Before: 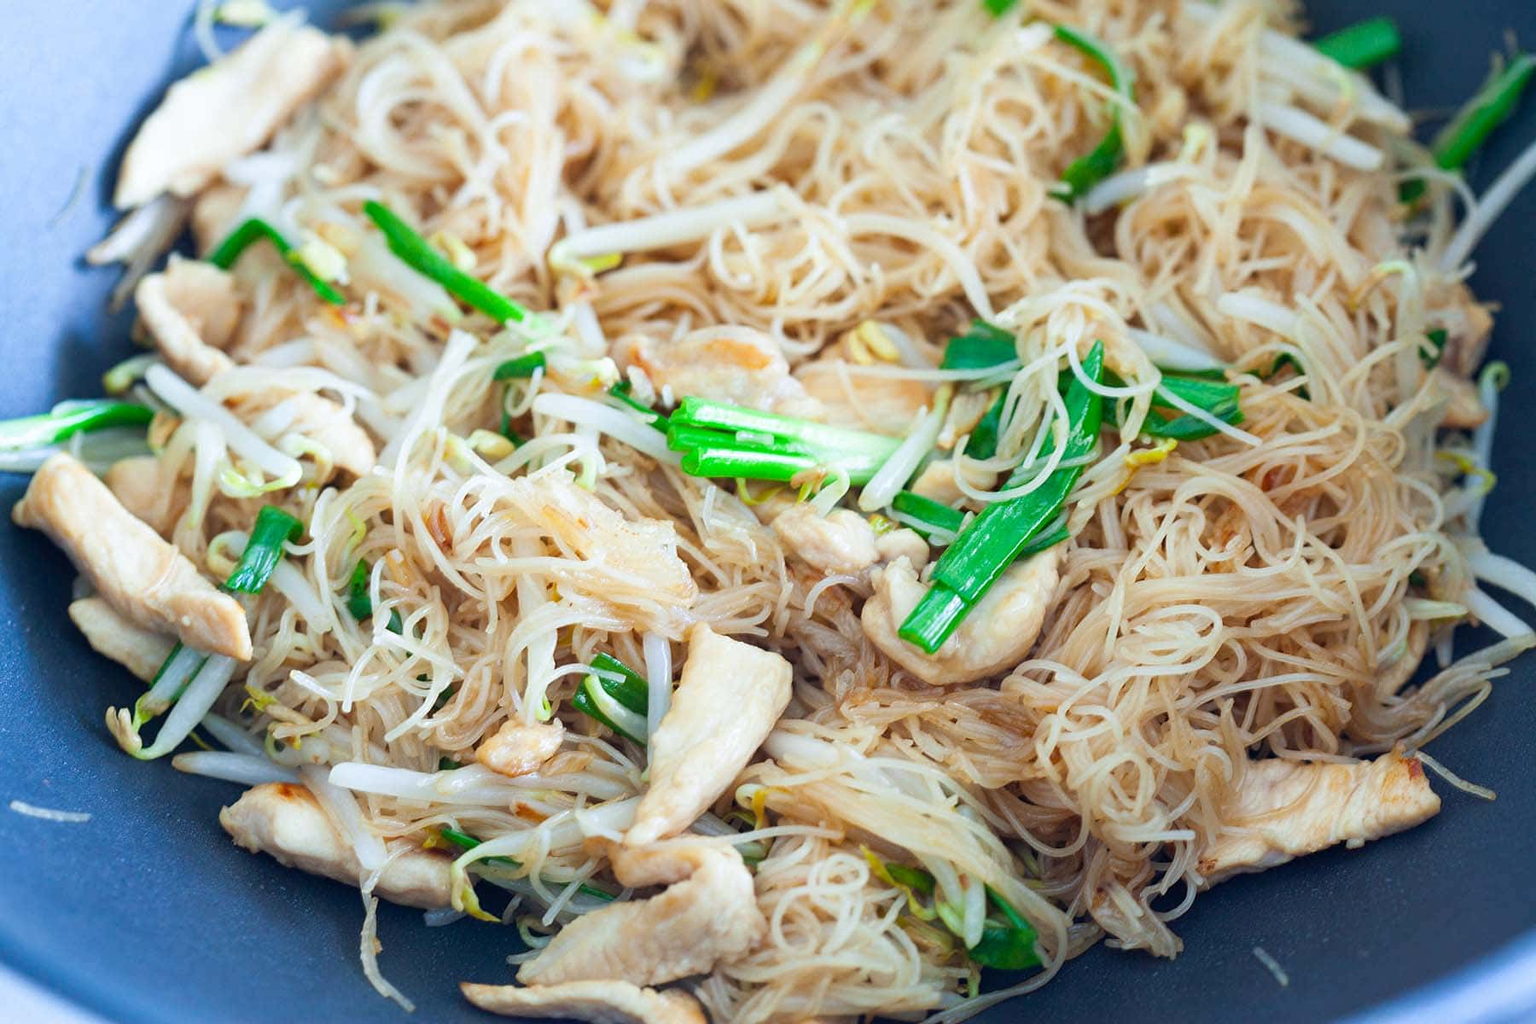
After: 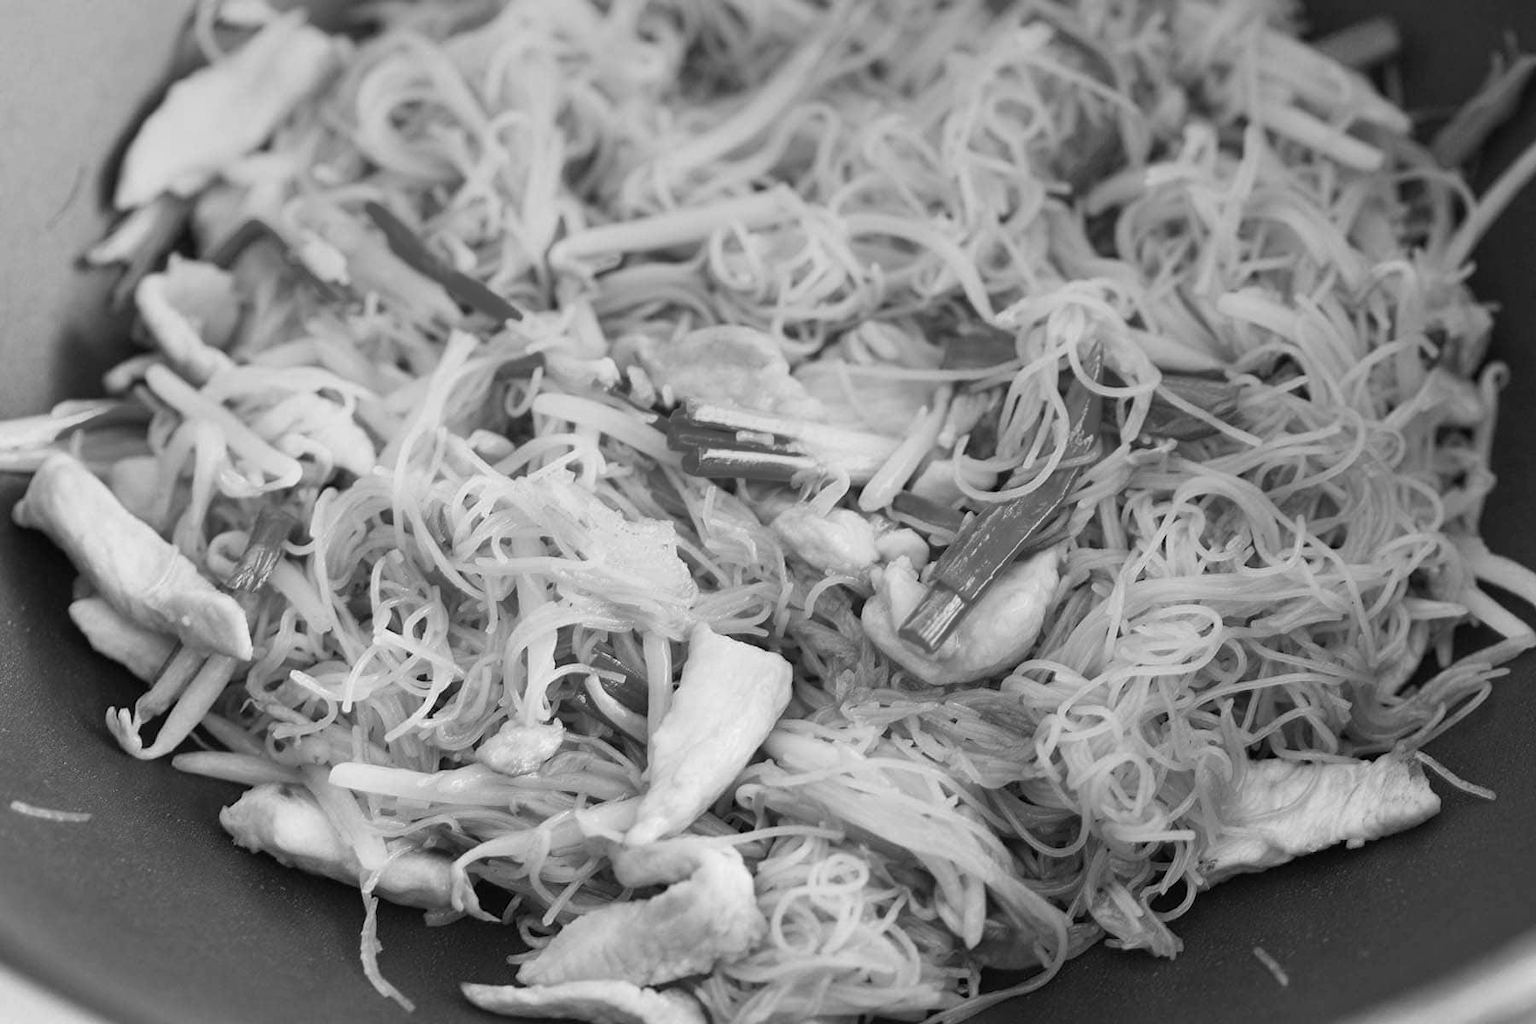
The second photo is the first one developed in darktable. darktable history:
monochrome: a 0, b 0, size 0.5, highlights 0.57
graduated density: on, module defaults
